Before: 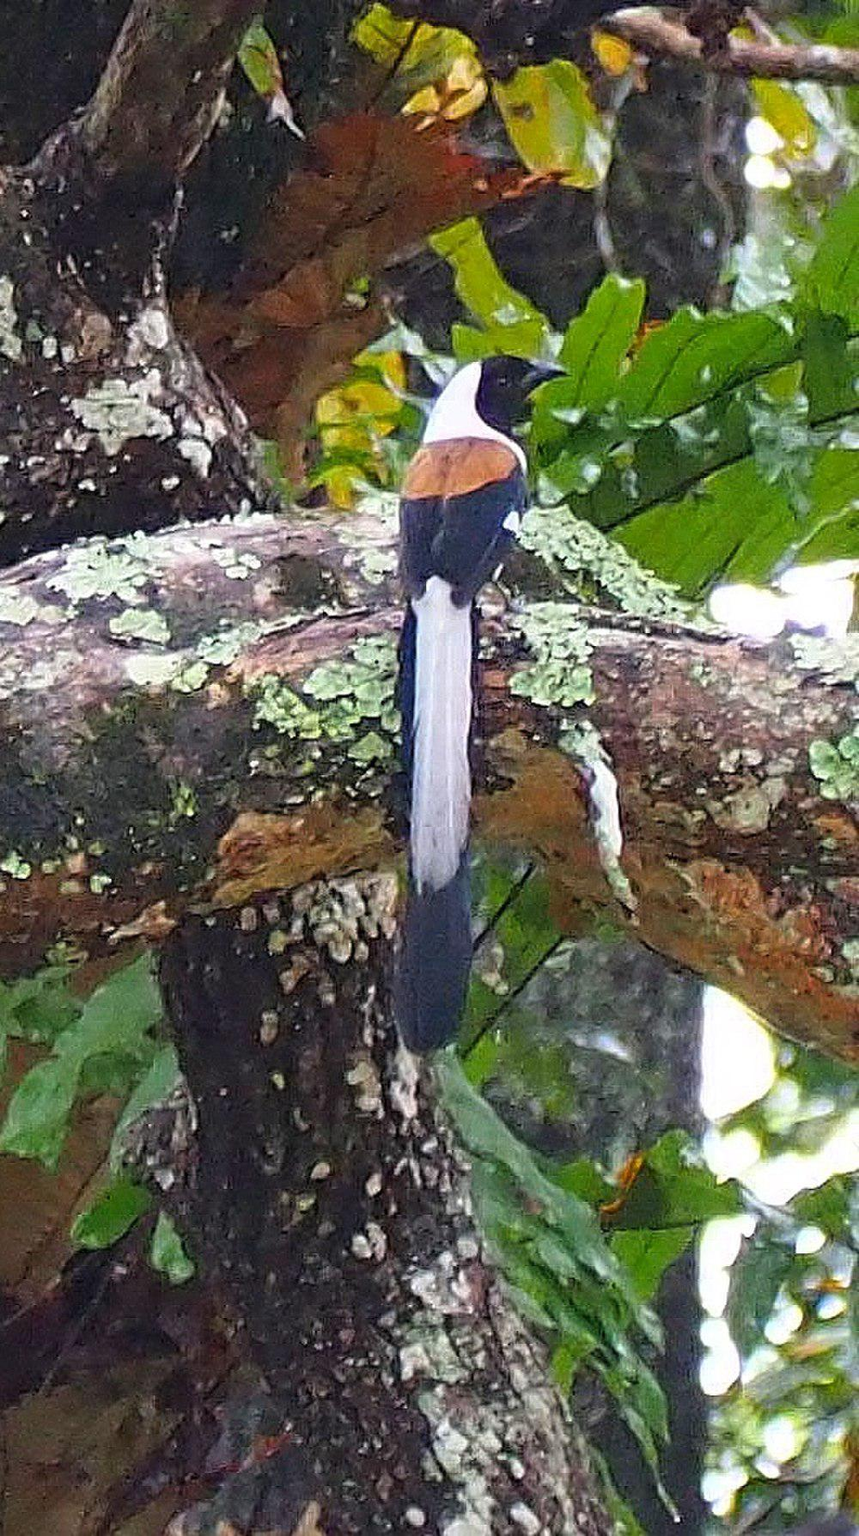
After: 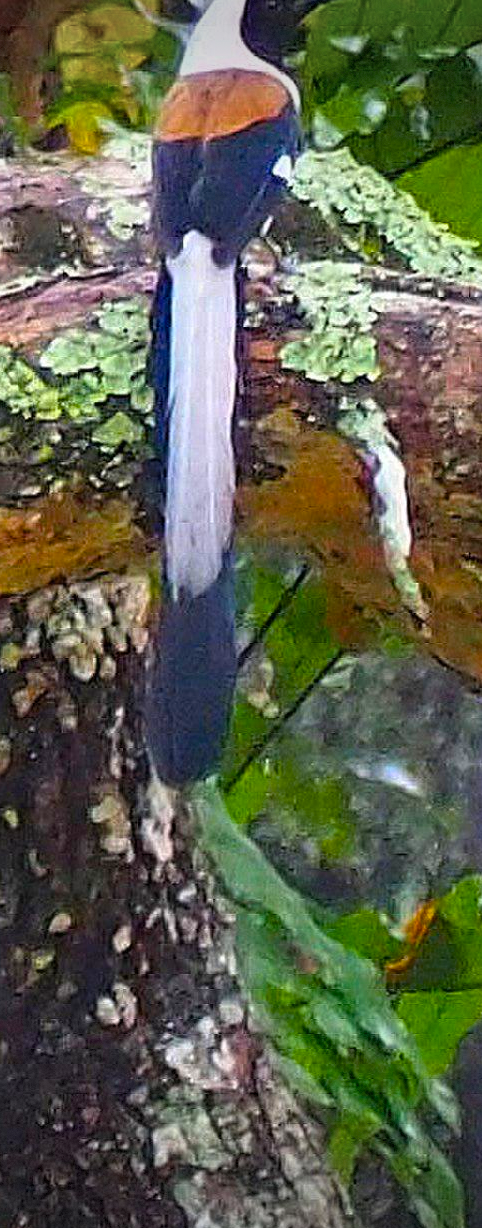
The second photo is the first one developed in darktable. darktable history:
color balance rgb: linear chroma grading › global chroma 15%, perceptual saturation grading › global saturation 30%
vignetting: fall-off start 100%, brightness -0.406, saturation -0.3, width/height ratio 1.324, dithering 8-bit output, unbound false
crop: left 31.379%, top 24.658%, right 20.326%, bottom 6.628%
